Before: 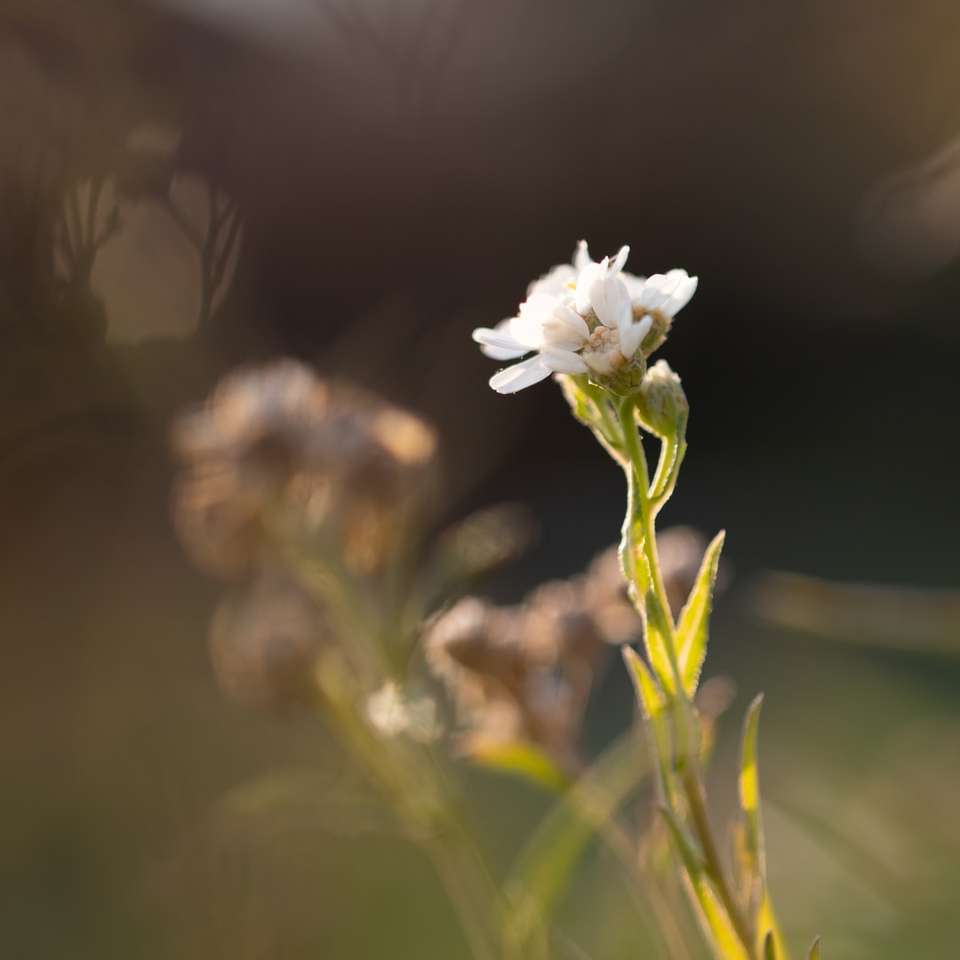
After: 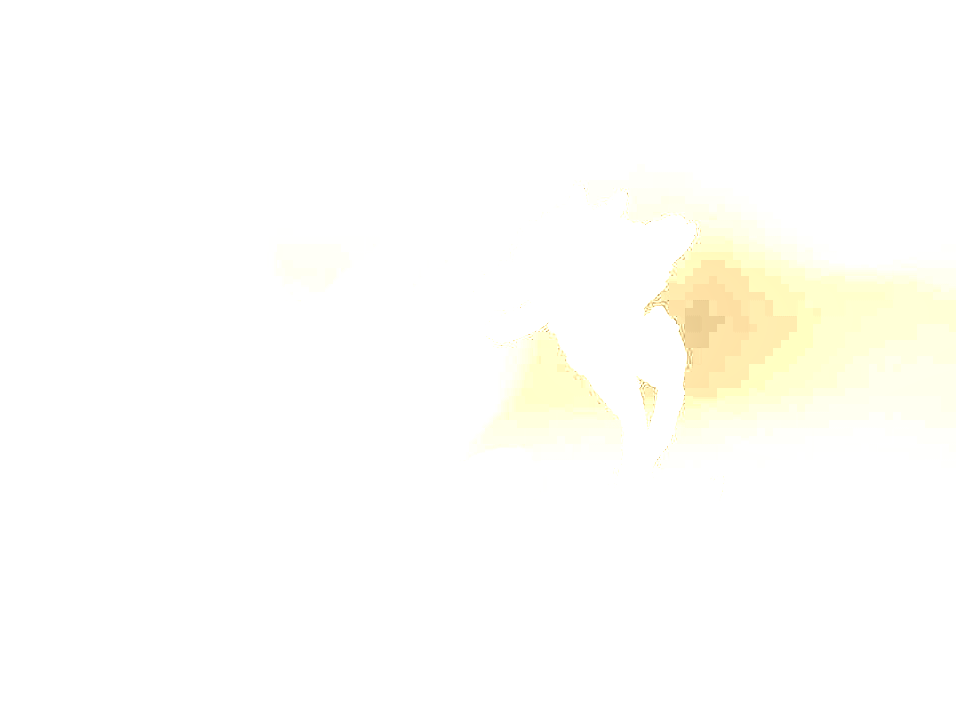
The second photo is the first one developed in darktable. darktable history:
colorize: hue 36°, source mix 100%
tone equalizer: -8 EV -0.75 EV, -7 EV -0.7 EV, -6 EV -0.6 EV, -5 EV -0.4 EV, -3 EV 0.4 EV, -2 EV 0.6 EV, -1 EV 0.7 EV, +0 EV 0.75 EV, edges refinement/feathering 500, mask exposure compensation -1.57 EV, preserve details no
crop: left 0.387%, top 5.469%, bottom 19.809%
base curve: curves: ch0 [(0, 0) (0.007, 0.004) (0.027, 0.03) (0.046, 0.07) (0.207, 0.54) (0.442, 0.872) (0.673, 0.972) (1, 1)], preserve colors none
rgb curve: curves: ch0 [(0, 0) (0.093, 0.159) (0.241, 0.265) (0.414, 0.42) (1, 1)], compensate middle gray true, preserve colors basic power
rotate and perspective: crop left 0, crop top 0
local contrast: on, module defaults
exposure: black level correction 0, exposure 4 EV, compensate exposure bias true, compensate highlight preservation false
